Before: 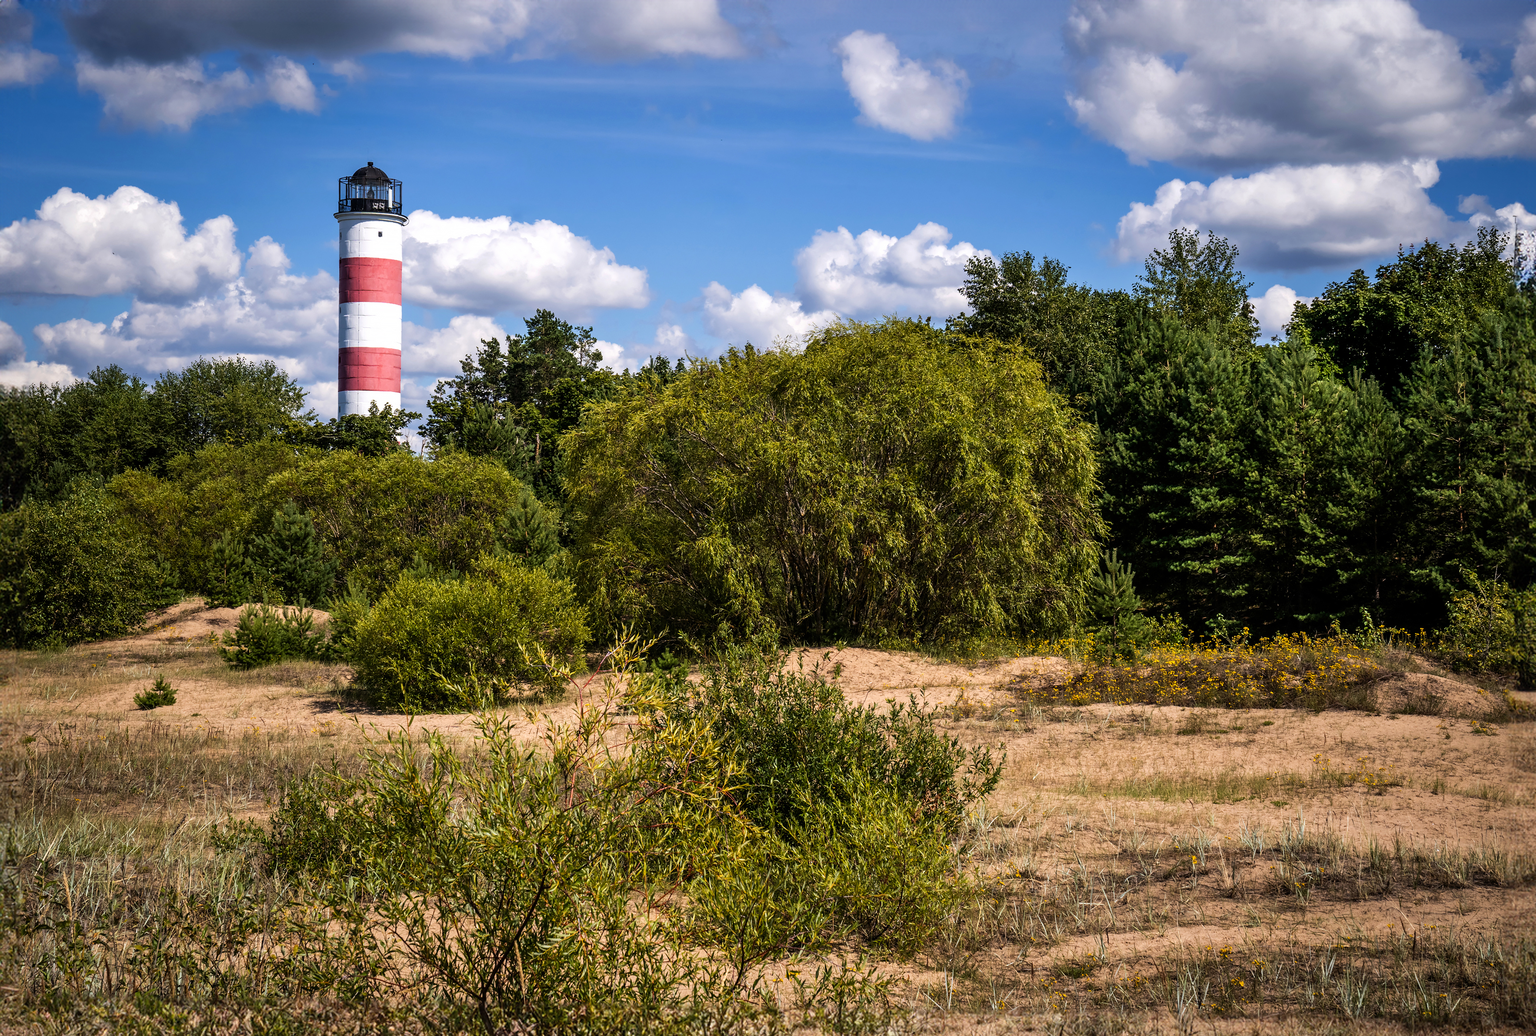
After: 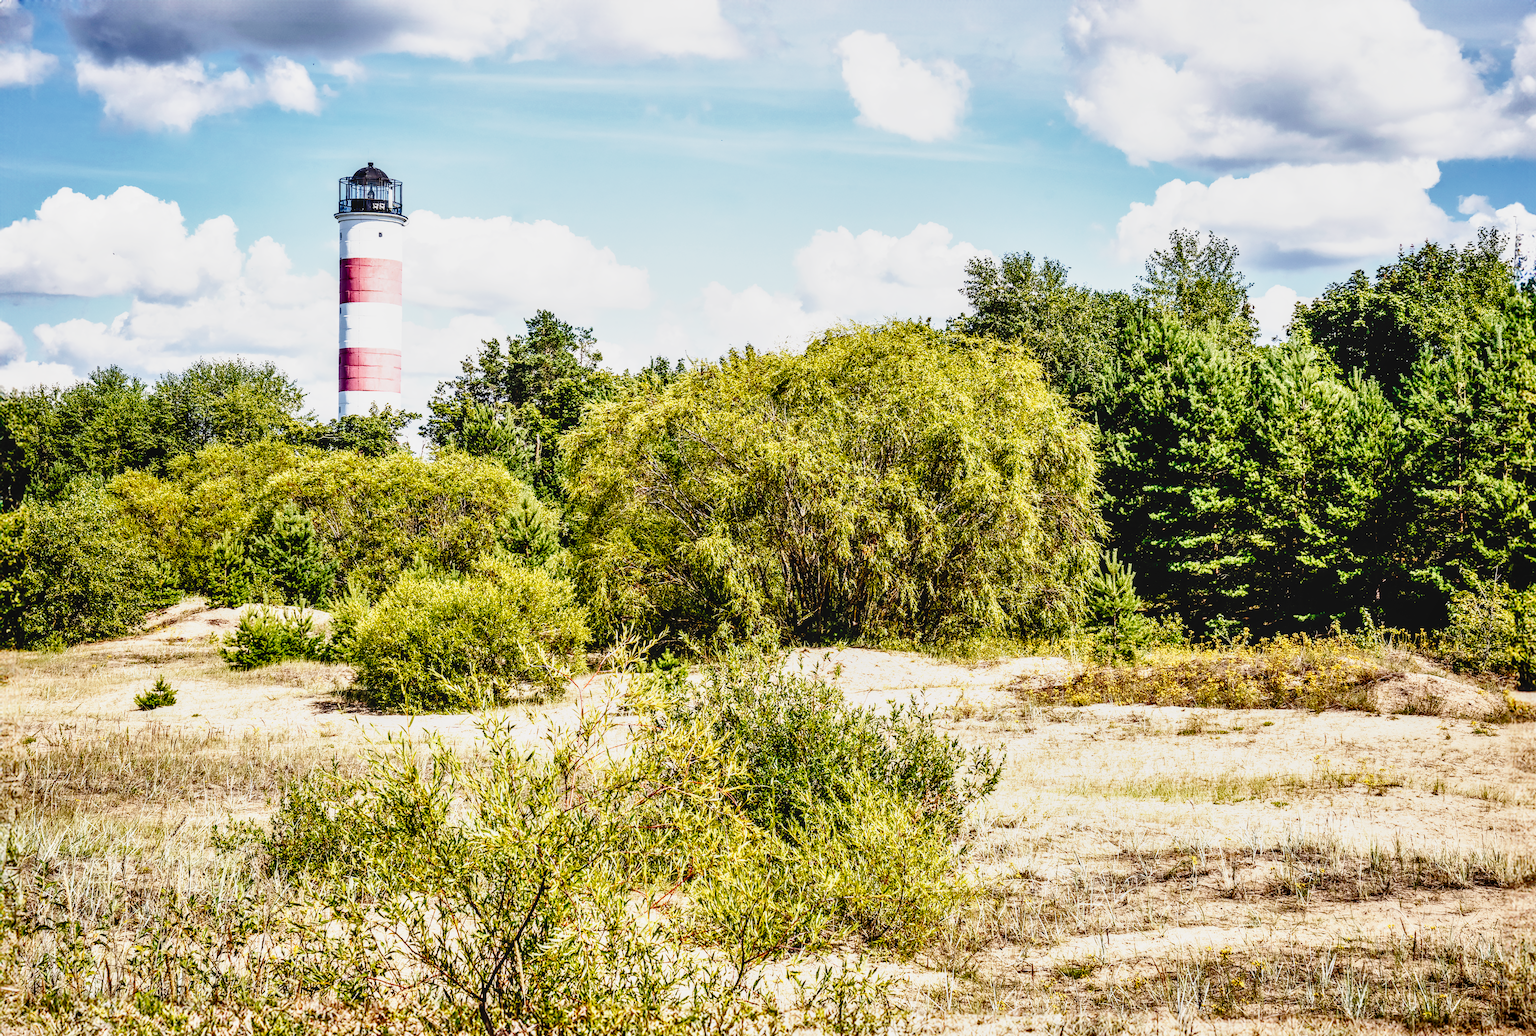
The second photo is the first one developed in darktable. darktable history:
local contrast: on, module defaults
shadows and highlights: soften with gaussian
tone curve: curves: ch0 [(0, 0.019) (0.066, 0.043) (0.189, 0.182) (0.359, 0.417) (0.485, 0.576) (0.656, 0.734) (0.851, 0.861) (0.997, 0.959)]; ch1 [(0, 0) (0.179, 0.123) (0.381, 0.36) (0.425, 0.41) (0.474, 0.472) (0.499, 0.501) (0.514, 0.517) (0.571, 0.584) (0.649, 0.677) (0.812, 0.856) (1, 1)]; ch2 [(0, 0) (0.246, 0.214) (0.421, 0.427) (0.459, 0.484) (0.5, 0.504) (0.518, 0.523) (0.529, 0.544) (0.56, 0.581) (0.617, 0.631) (0.744, 0.734) (0.867, 0.821) (0.993, 0.889)], preserve colors none
base curve: curves: ch0 [(0, 0) (0.012, 0.01) (0.073, 0.168) (0.31, 0.711) (0.645, 0.957) (1, 1)], preserve colors none
exposure: exposure 0.821 EV, compensate exposure bias true, compensate highlight preservation false
